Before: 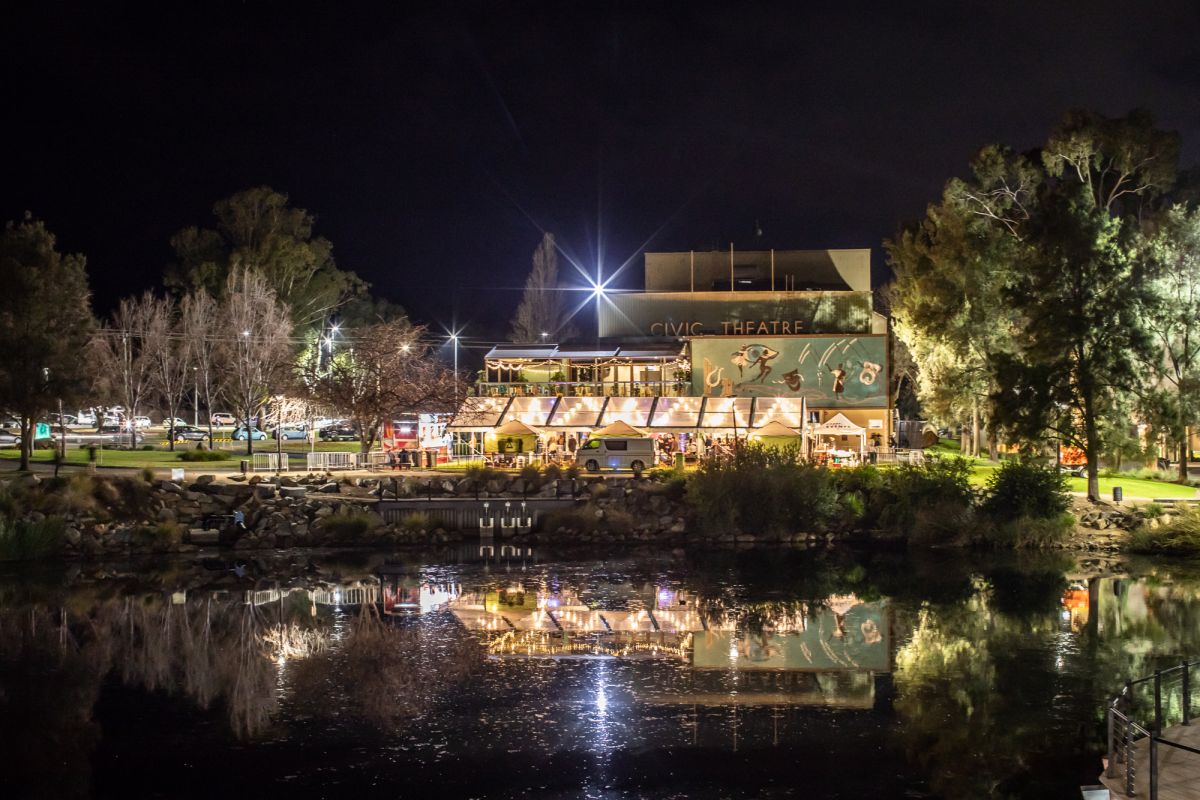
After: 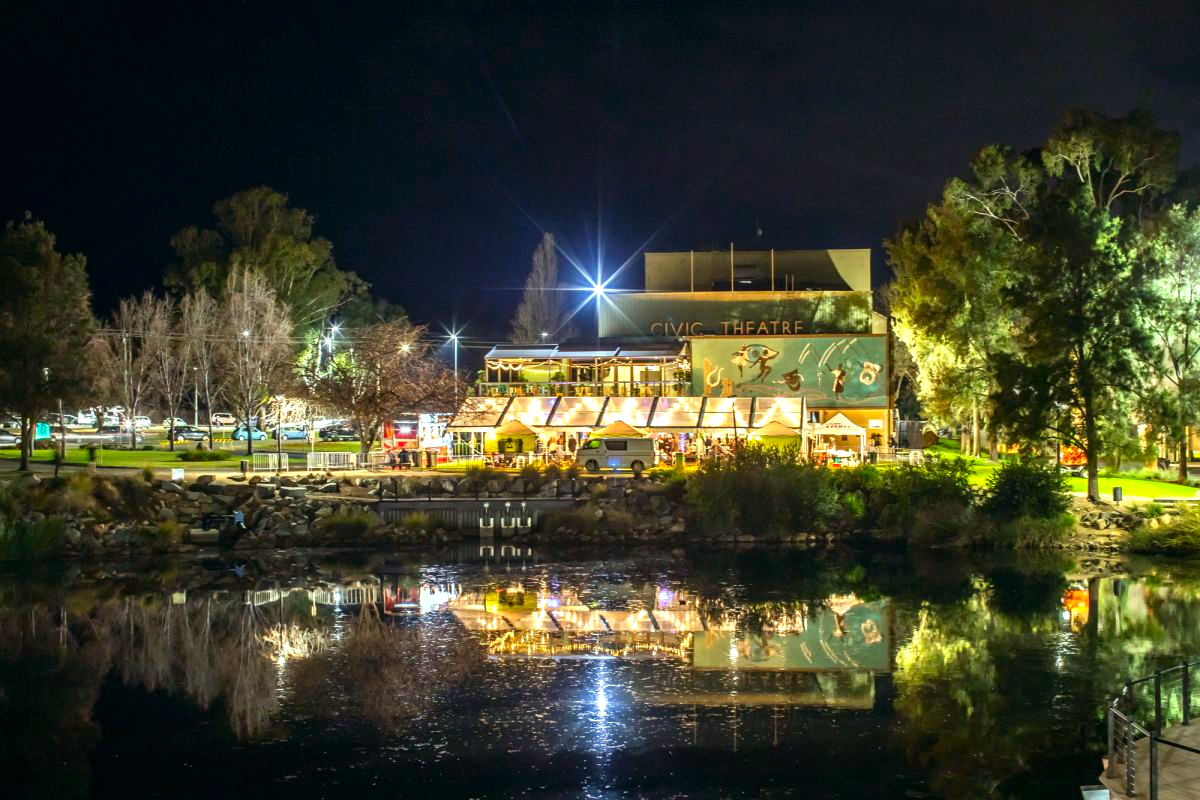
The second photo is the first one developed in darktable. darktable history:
exposure: exposure 0.494 EV, compensate exposure bias true, compensate highlight preservation false
tone equalizer: smoothing diameter 2.14%, edges refinement/feathering 20.51, mask exposure compensation -1.57 EV, filter diffusion 5
color correction: highlights a* -7.51, highlights b* 1.45, shadows a* -3.78, saturation 1.41
